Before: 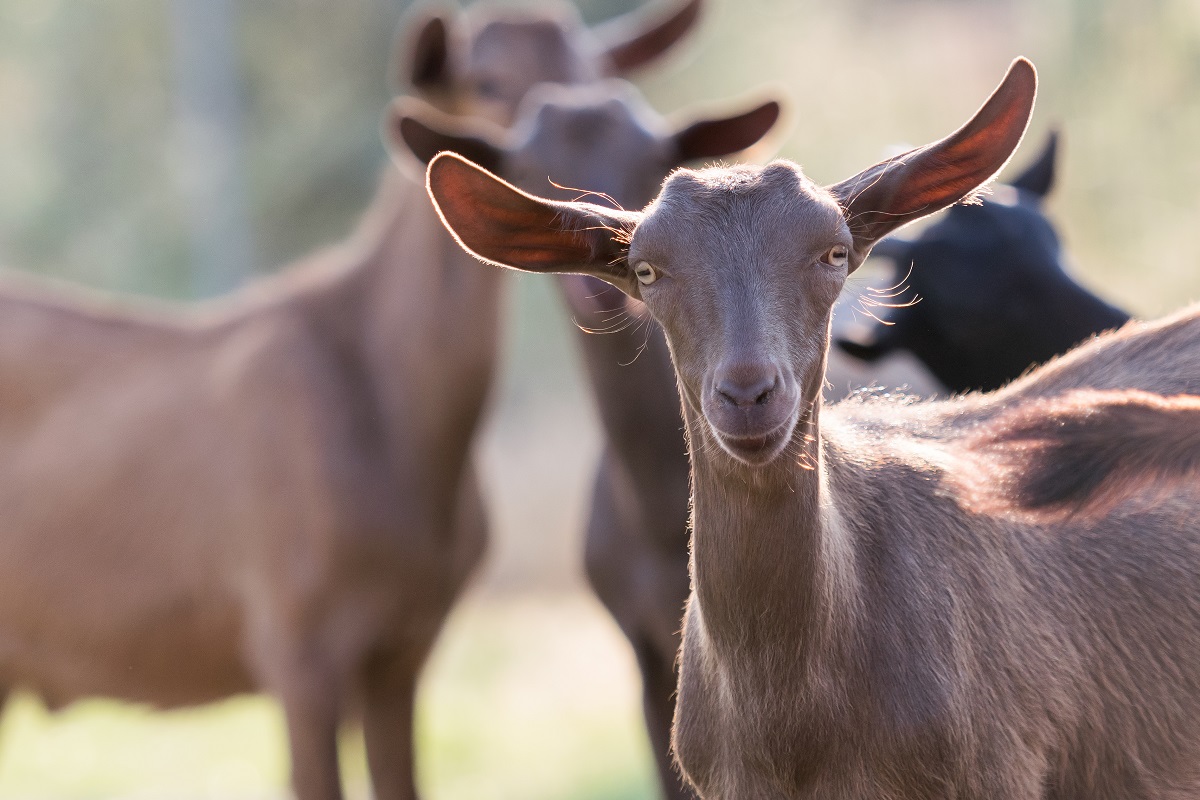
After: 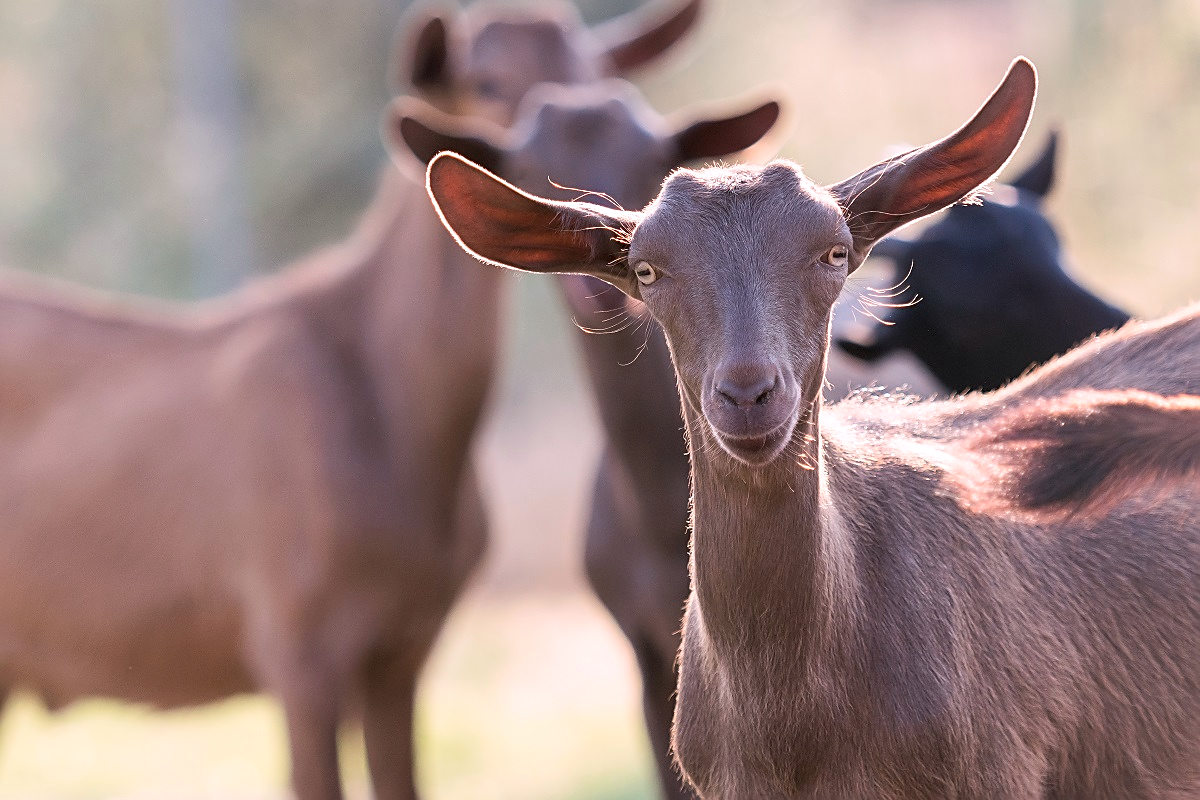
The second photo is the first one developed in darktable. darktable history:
color calibration: x 0.37, y 0.382, temperature 4313.32 K
sharpen: on, module defaults
white balance: red 1.127, blue 0.943
